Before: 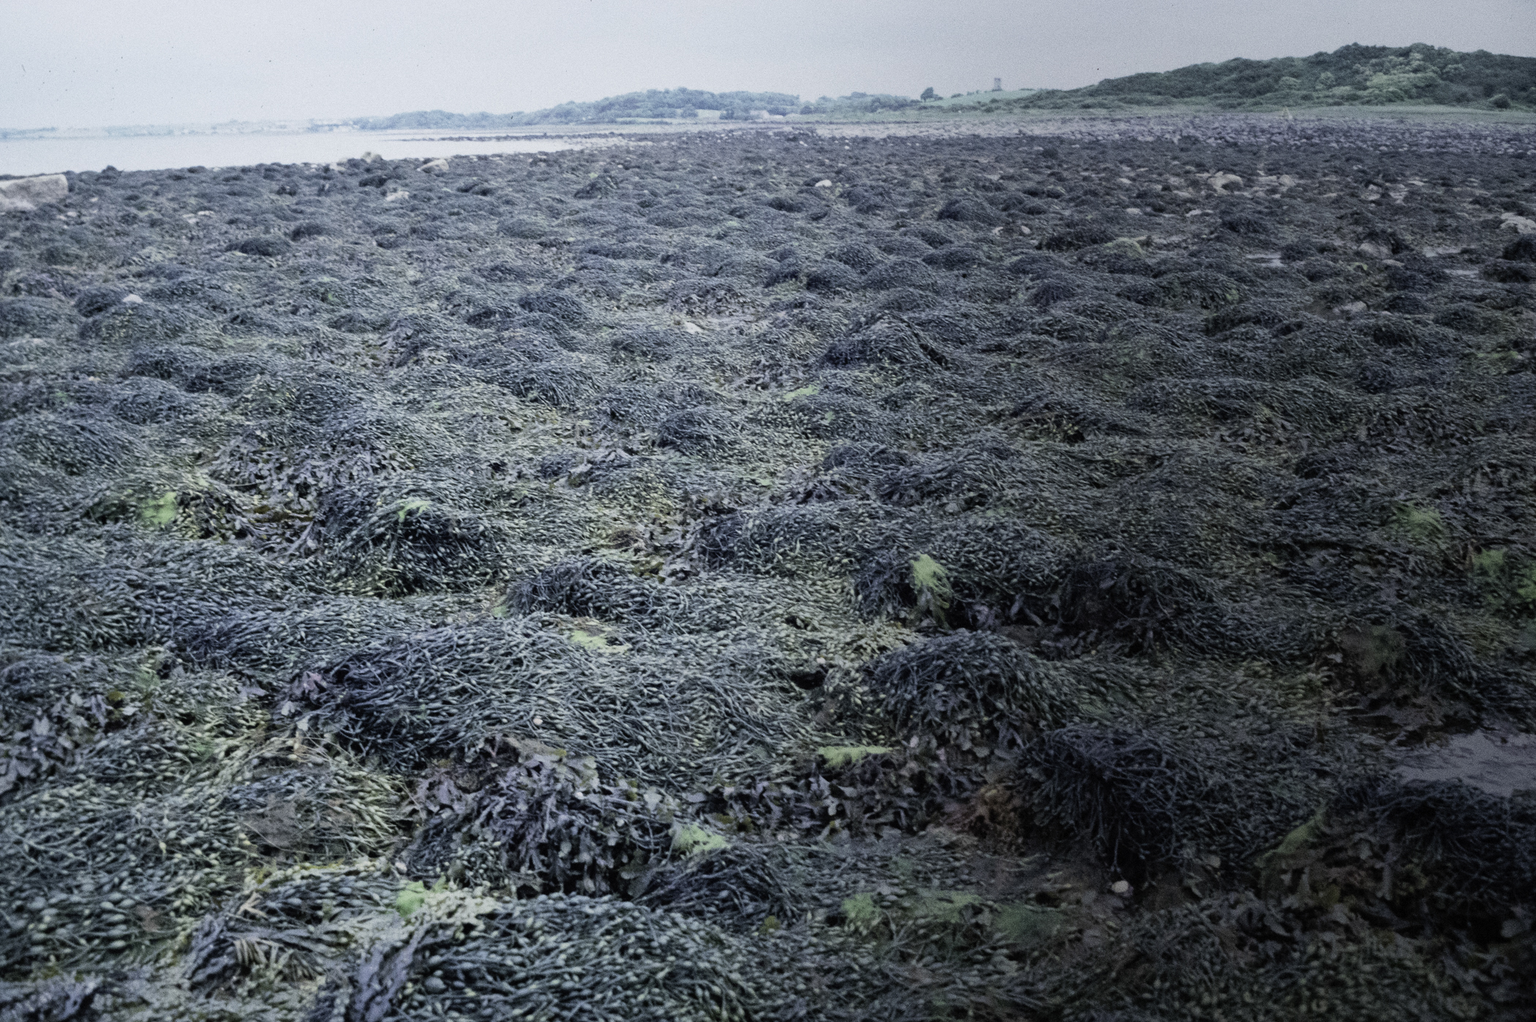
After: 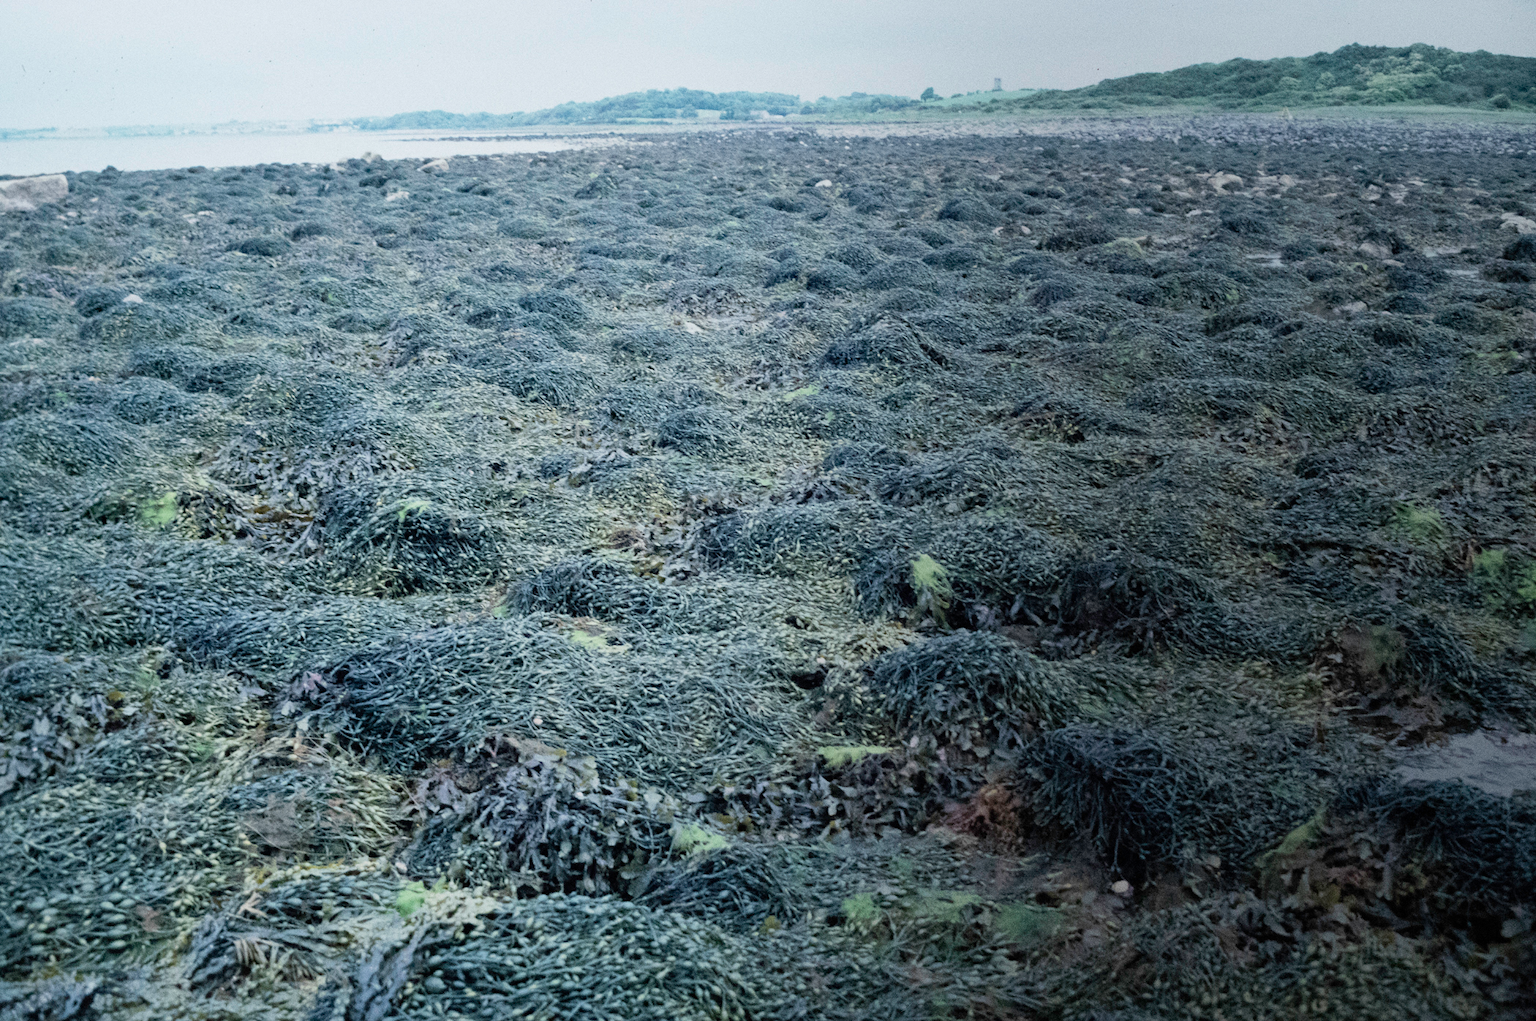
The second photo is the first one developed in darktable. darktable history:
color correction: highlights b* 0.024, saturation 0.98
